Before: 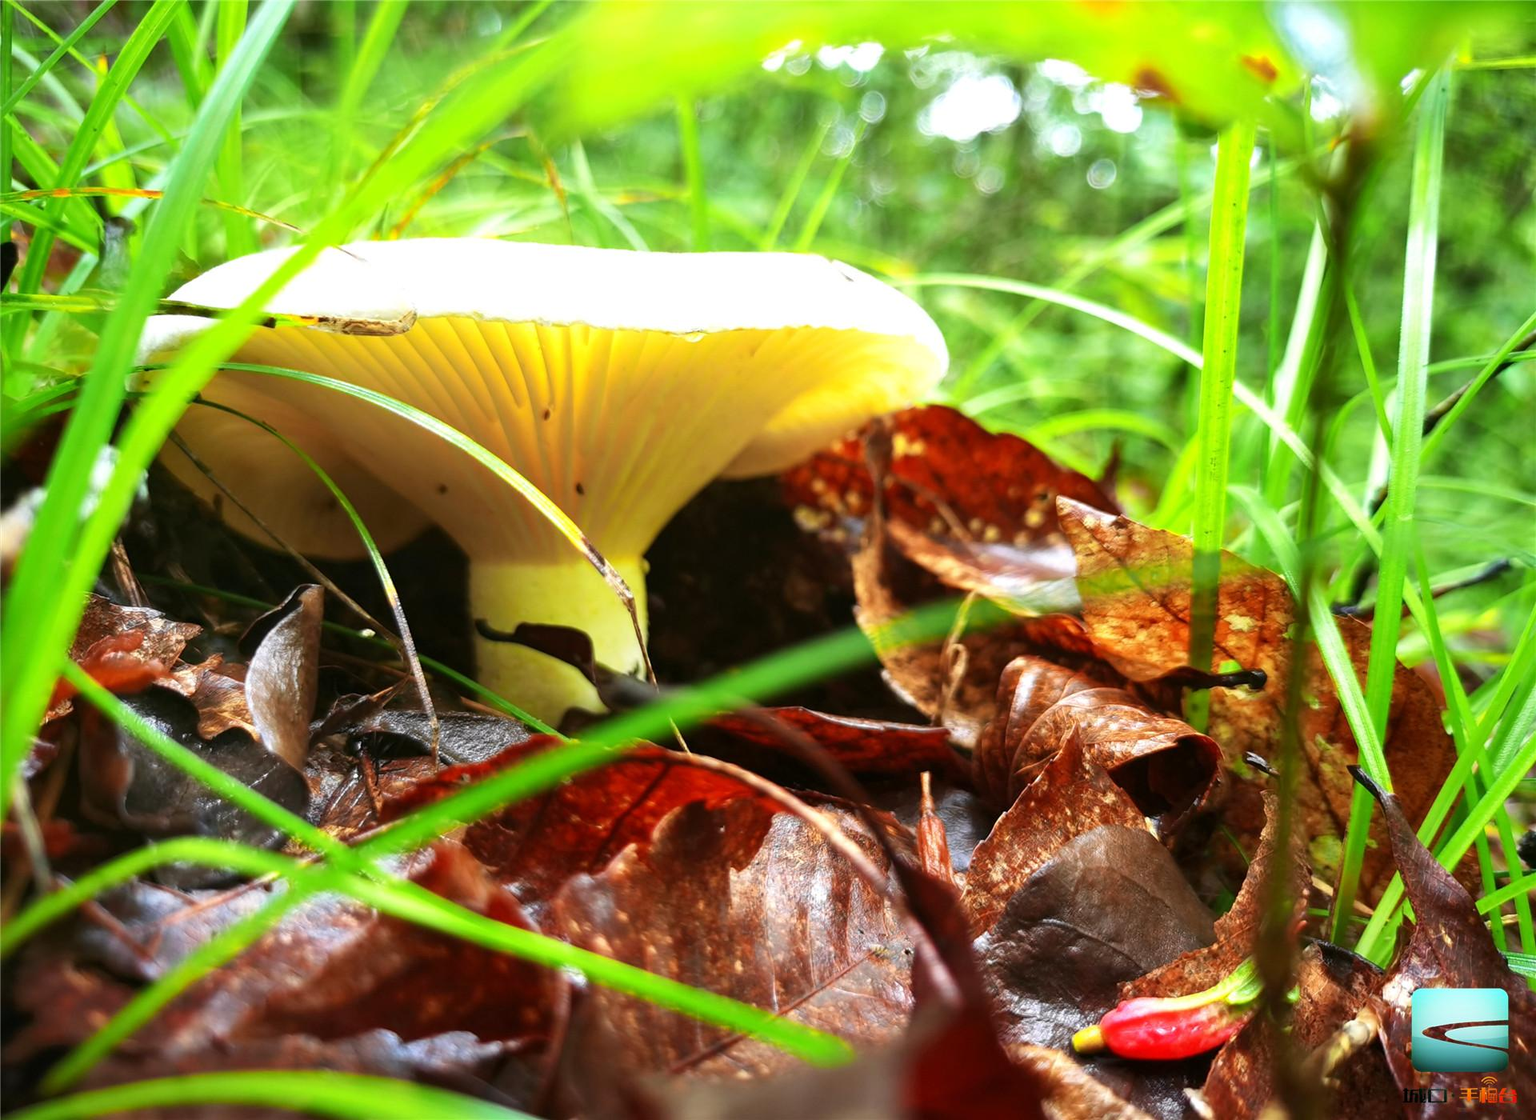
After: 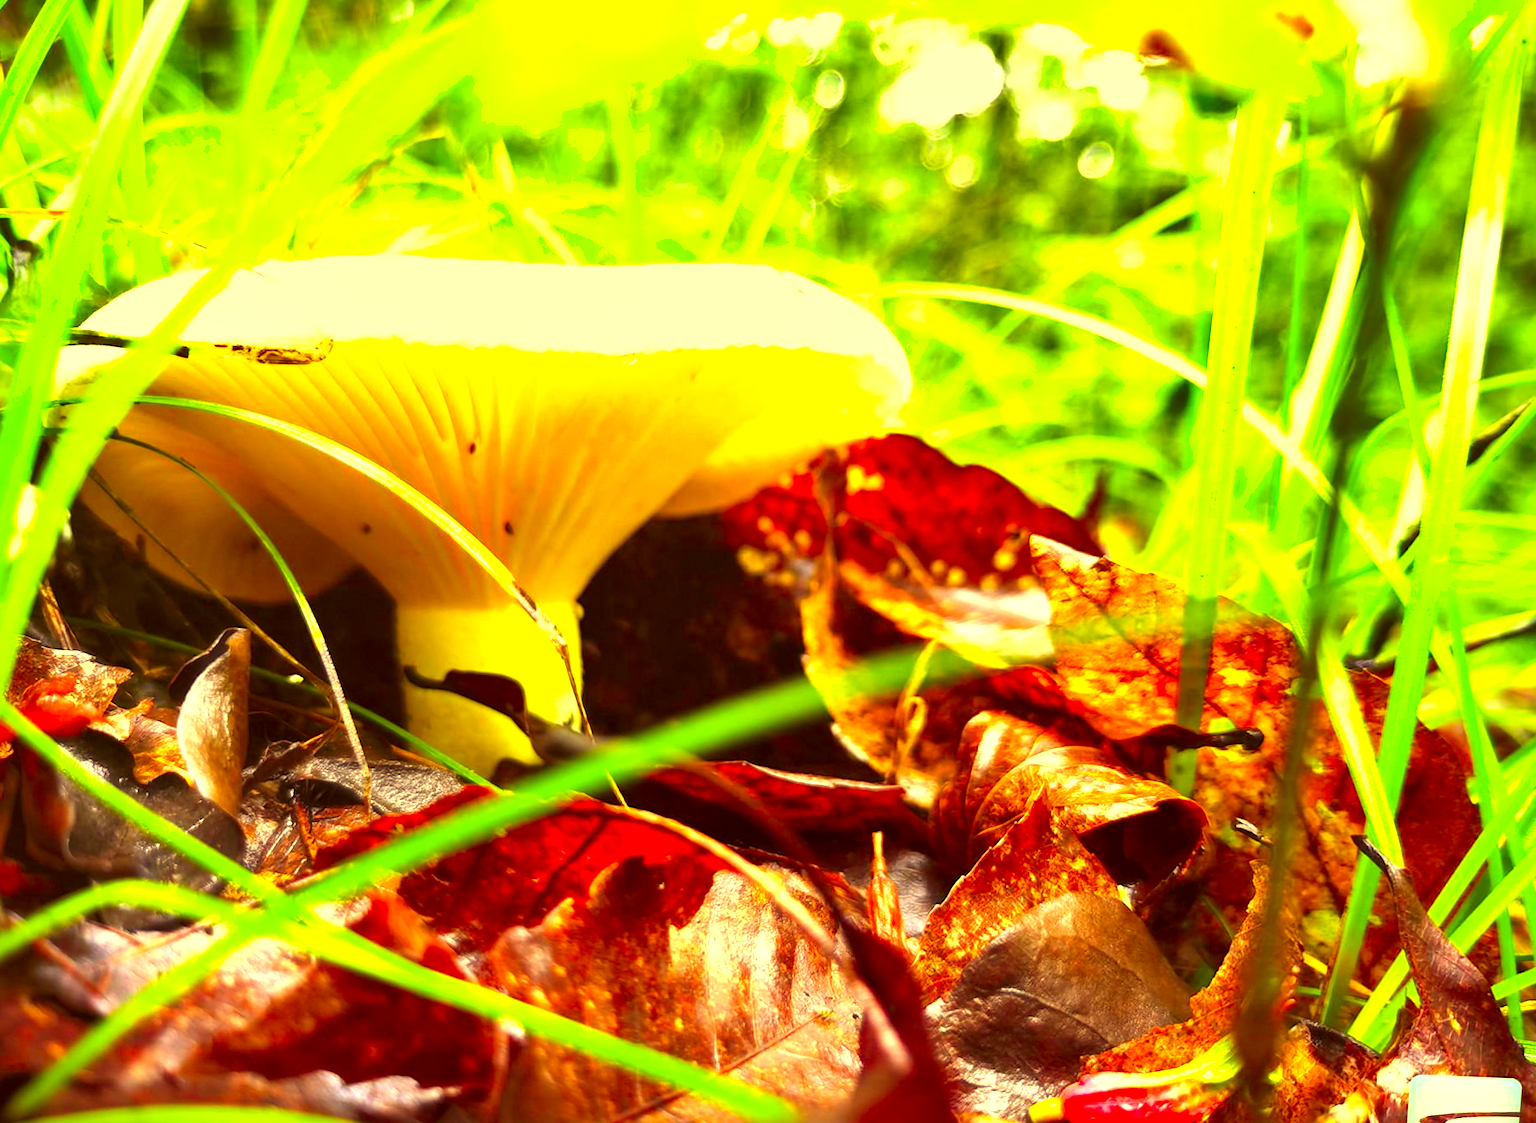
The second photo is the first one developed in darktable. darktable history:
shadows and highlights: shadows 20.91, highlights -35.45, soften with gaussian
color contrast: green-magenta contrast 1.2, blue-yellow contrast 1.2
crop and rotate: left 1.774%, right 0.633%, bottom 1.28%
exposure: black level correction 0.001, exposure 0.955 EV, compensate exposure bias true, compensate highlight preservation false
haze removal: strength -0.05
white balance: red 0.978, blue 0.999
rotate and perspective: rotation 0.062°, lens shift (vertical) 0.115, lens shift (horizontal) -0.133, crop left 0.047, crop right 0.94, crop top 0.061, crop bottom 0.94
color correction: highlights a* 10.12, highlights b* 39.04, shadows a* 14.62, shadows b* 3.37
